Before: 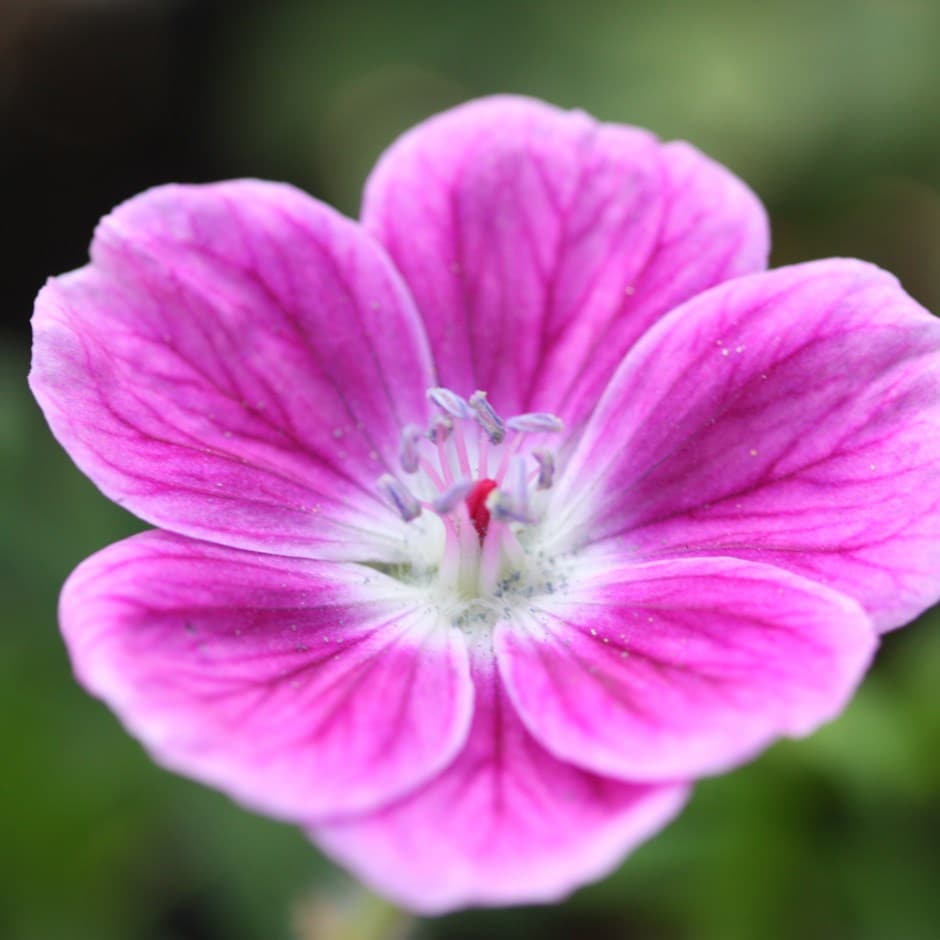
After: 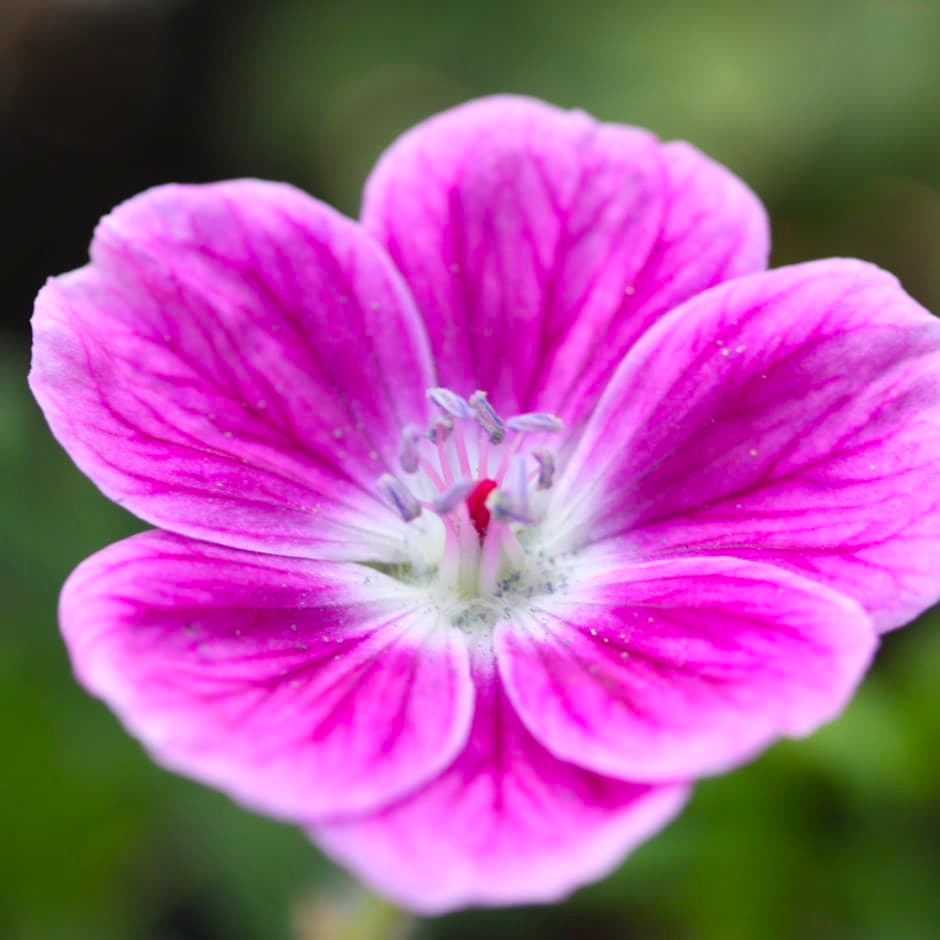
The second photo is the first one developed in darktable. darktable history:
color balance rgb: linear chroma grading › global chroma 0.831%, perceptual saturation grading › global saturation 19.713%
shadows and highlights: shadows 36.08, highlights -34.73, soften with gaussian
